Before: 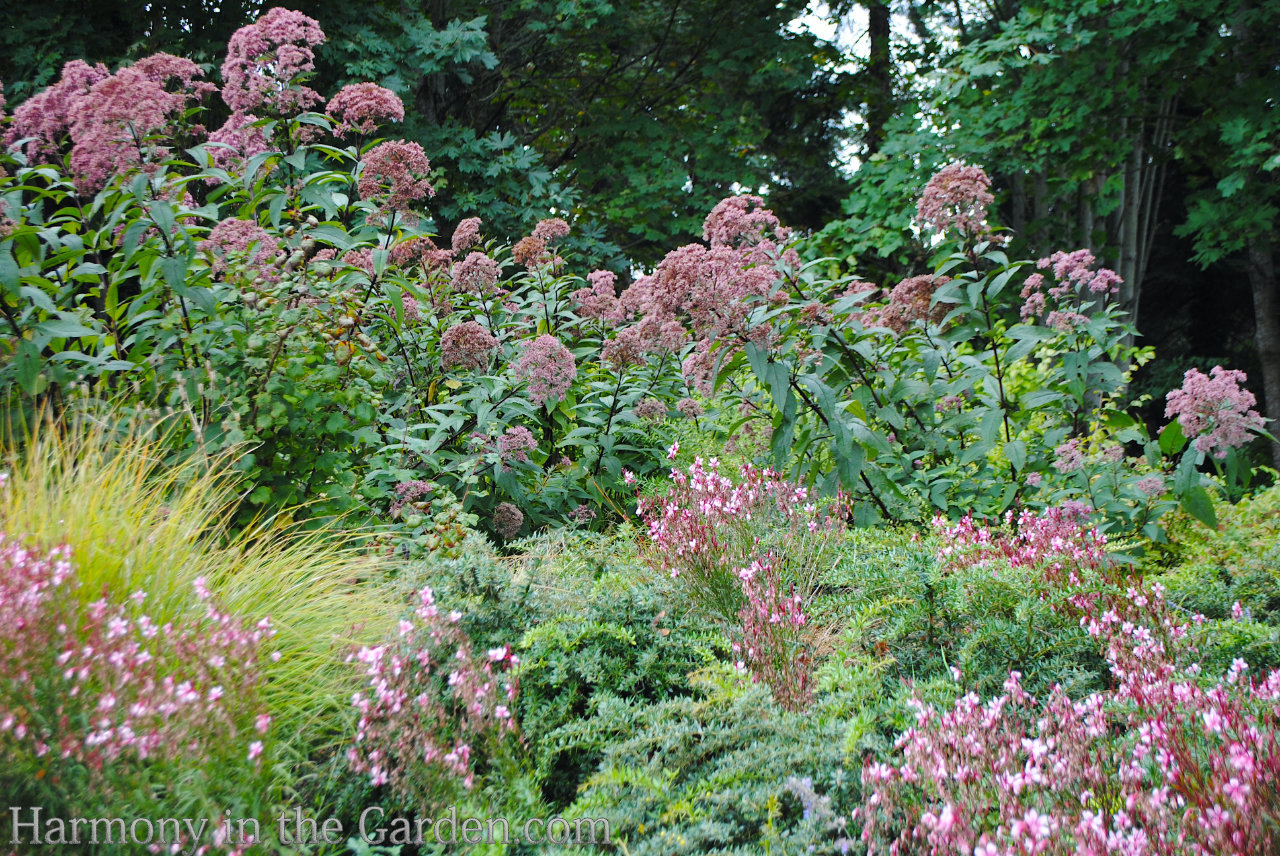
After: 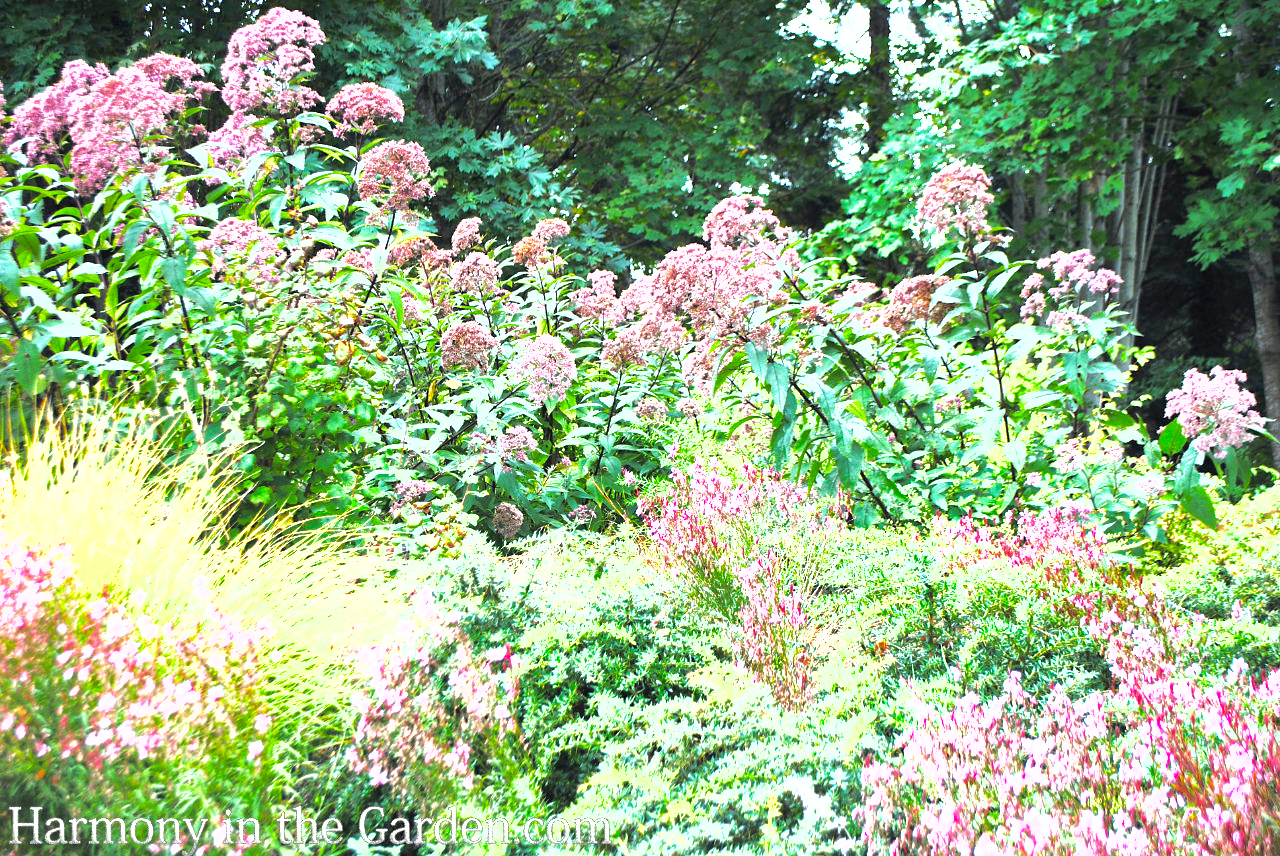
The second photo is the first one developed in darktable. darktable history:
shadows and highlights: on, module defaults
color balance: mode lift, gamma, gain (sRGB), lift [0.97, 1, 1, 1], gamma [1.03, 1, 1, 1]
exposure: black level correction 0, exposure 1.5 EV, compensate exposure bias true, compensate highlight preservation false
tone equalizer: -8 EV -0.417 EV, -7 EV -0.389 EV, -6 EV -0.333 EV, -5 EV -0.222 EV, -3 EV 0.222 EV, -2 EV 0.333 EV, -1 EV 0.389 EV, +0 EV 0.417 EV, edges refinement/feathering 500, mask exposure compensation -1.25 EV, preserve details no
